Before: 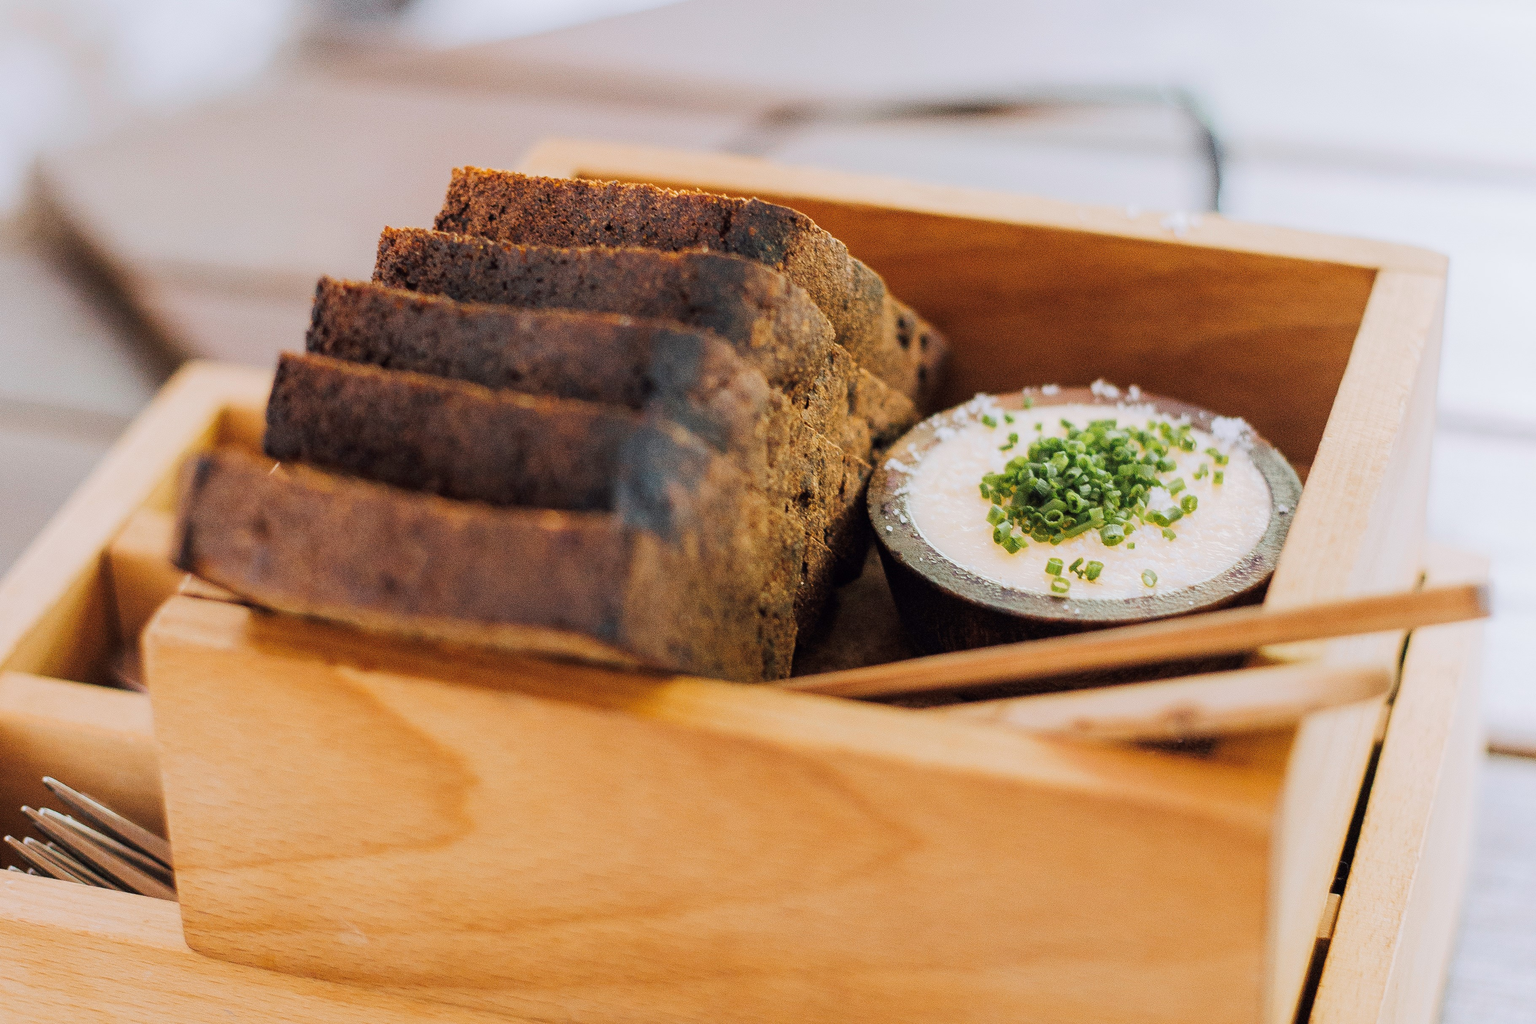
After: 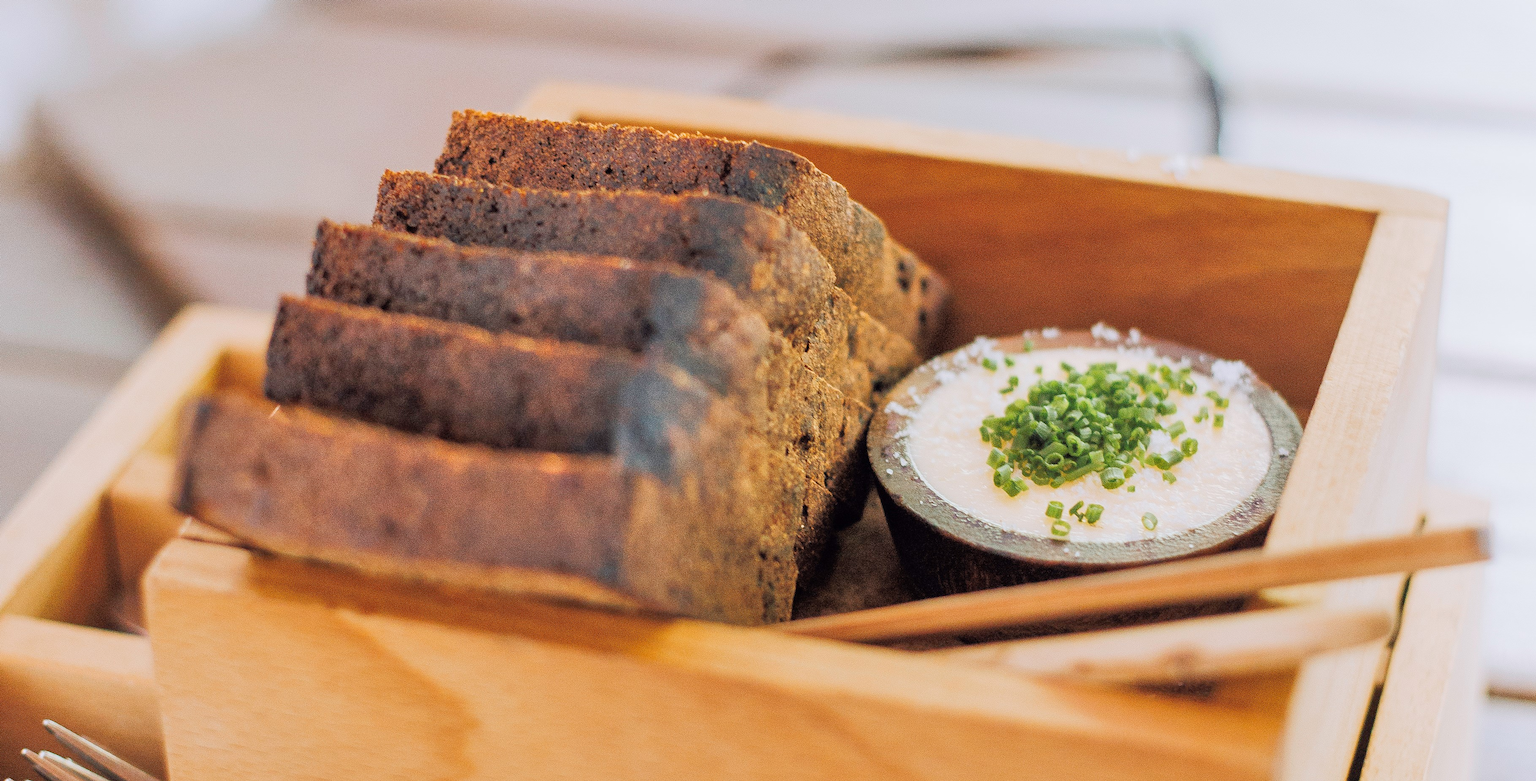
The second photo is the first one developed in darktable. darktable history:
crop: top 5.598%, bottom 18.064%
tone equalizer: -7 EV 0.161 EV, -6 EV 0.601 EV, -5 EV 1.17 EV, -4 EV 1.32 EV, -3 EV 1.13 EV, -2 EV 0.6 EV, -1 EV 0.168 EV
